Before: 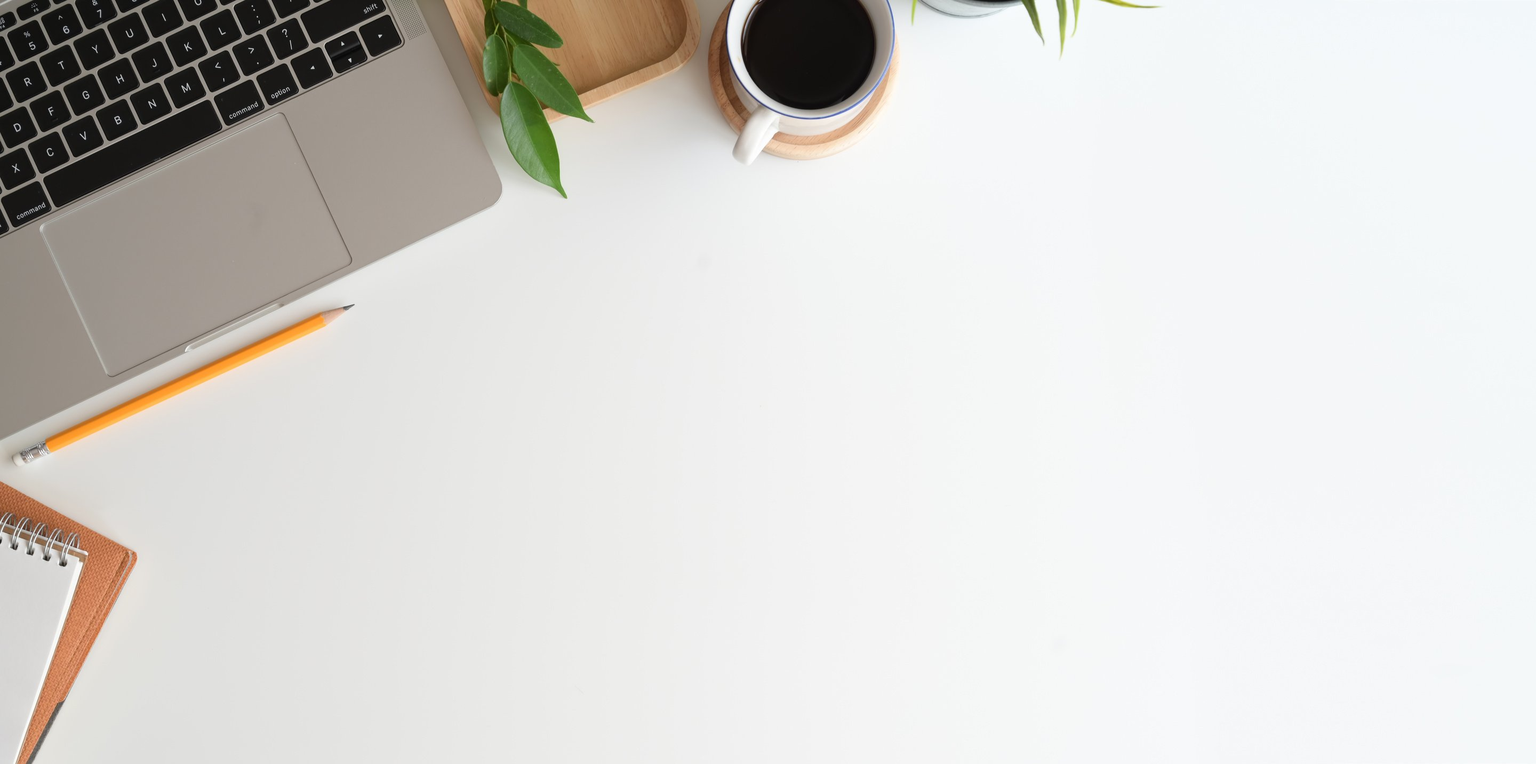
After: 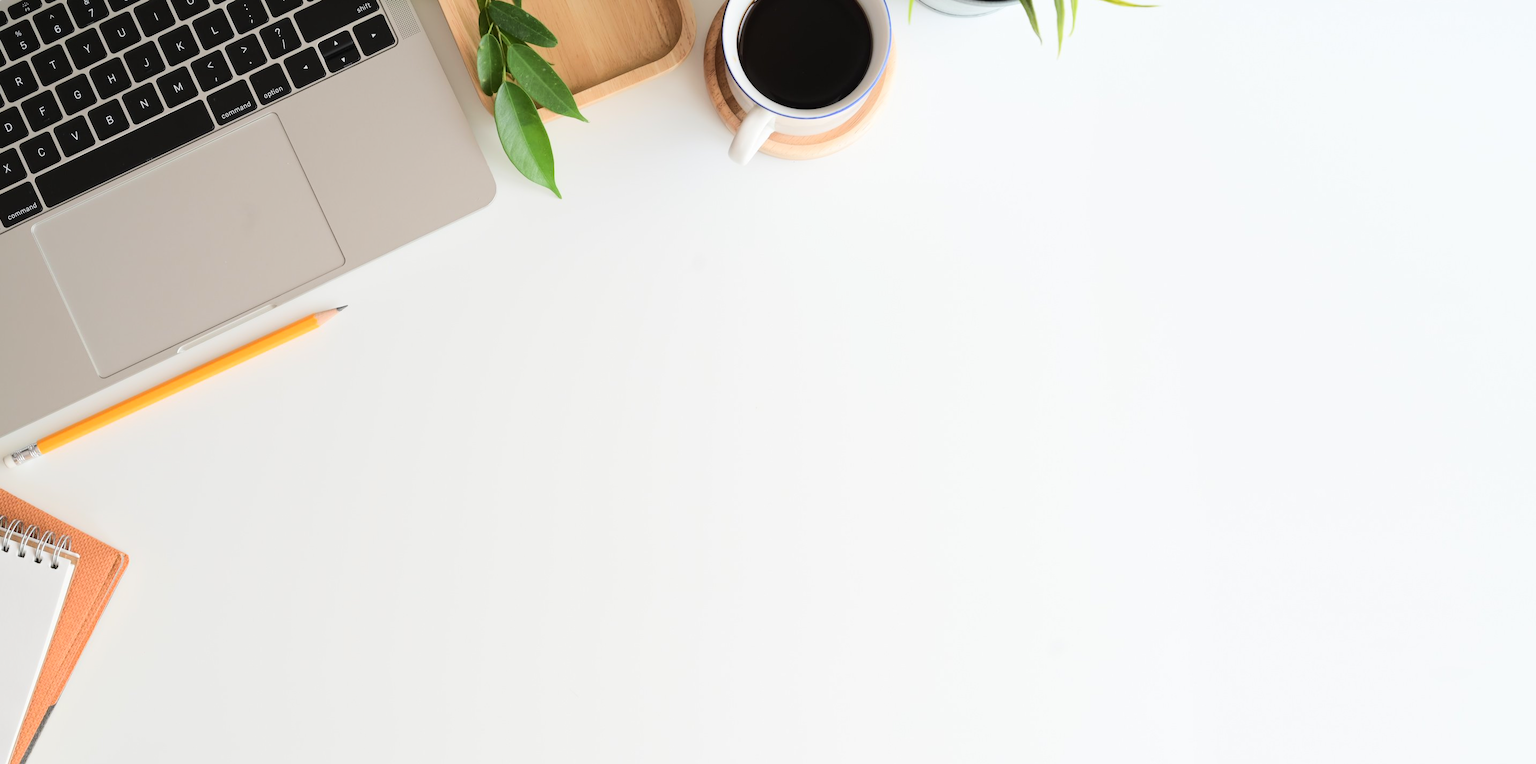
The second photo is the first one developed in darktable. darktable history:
rgb curve: curves: ch0 [(0, 0) (0.284, 0.292) (0.505, 0.644) (1, 1)], compensate middle gray true
tone equalizer: on, module defaults
crop and rotate: left 0.614%, top 0.179%, bottom 0.309%
